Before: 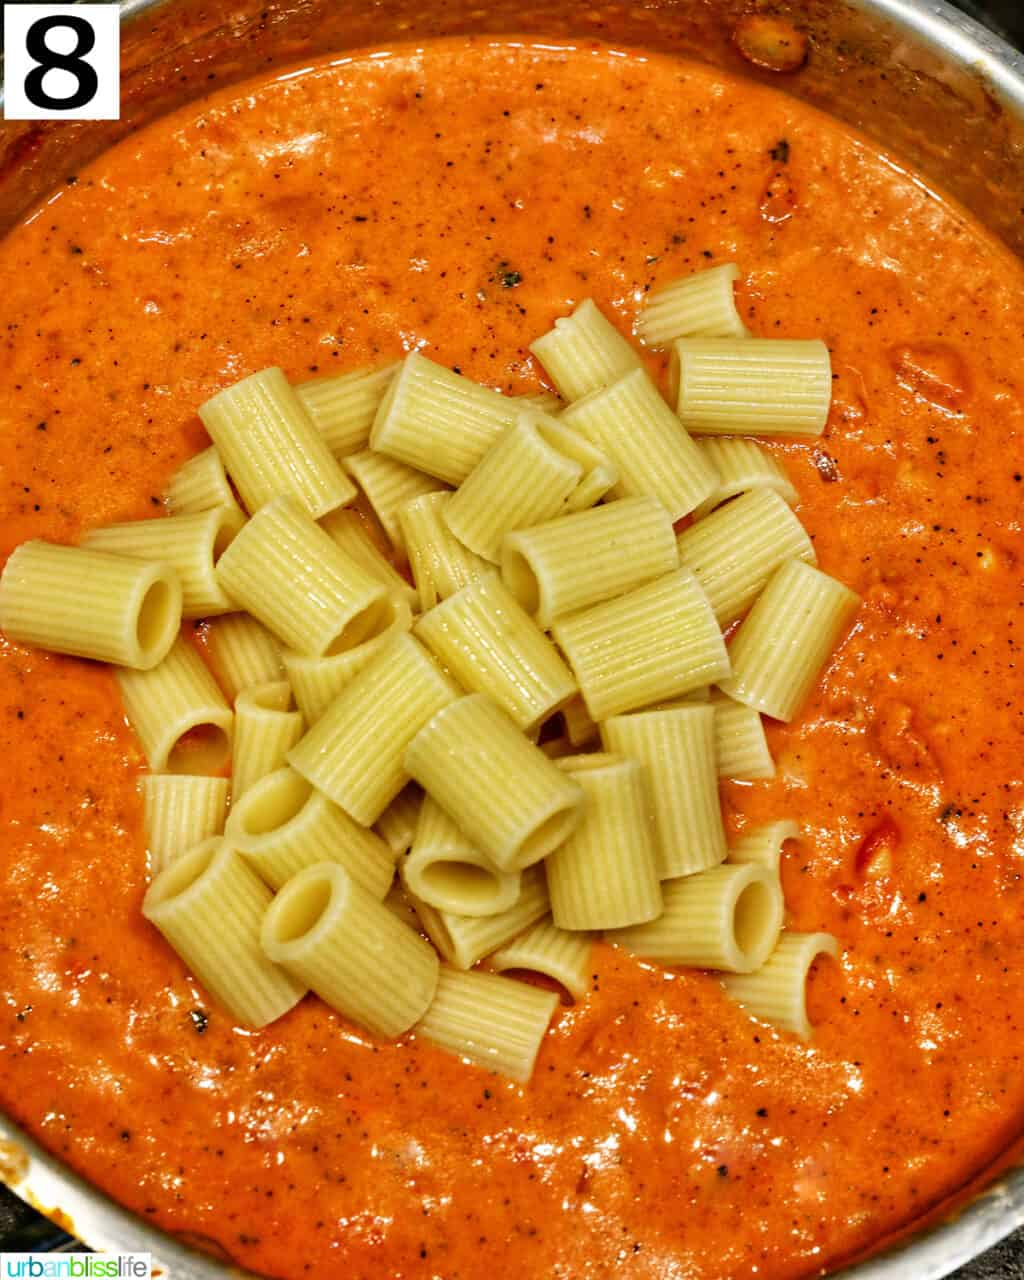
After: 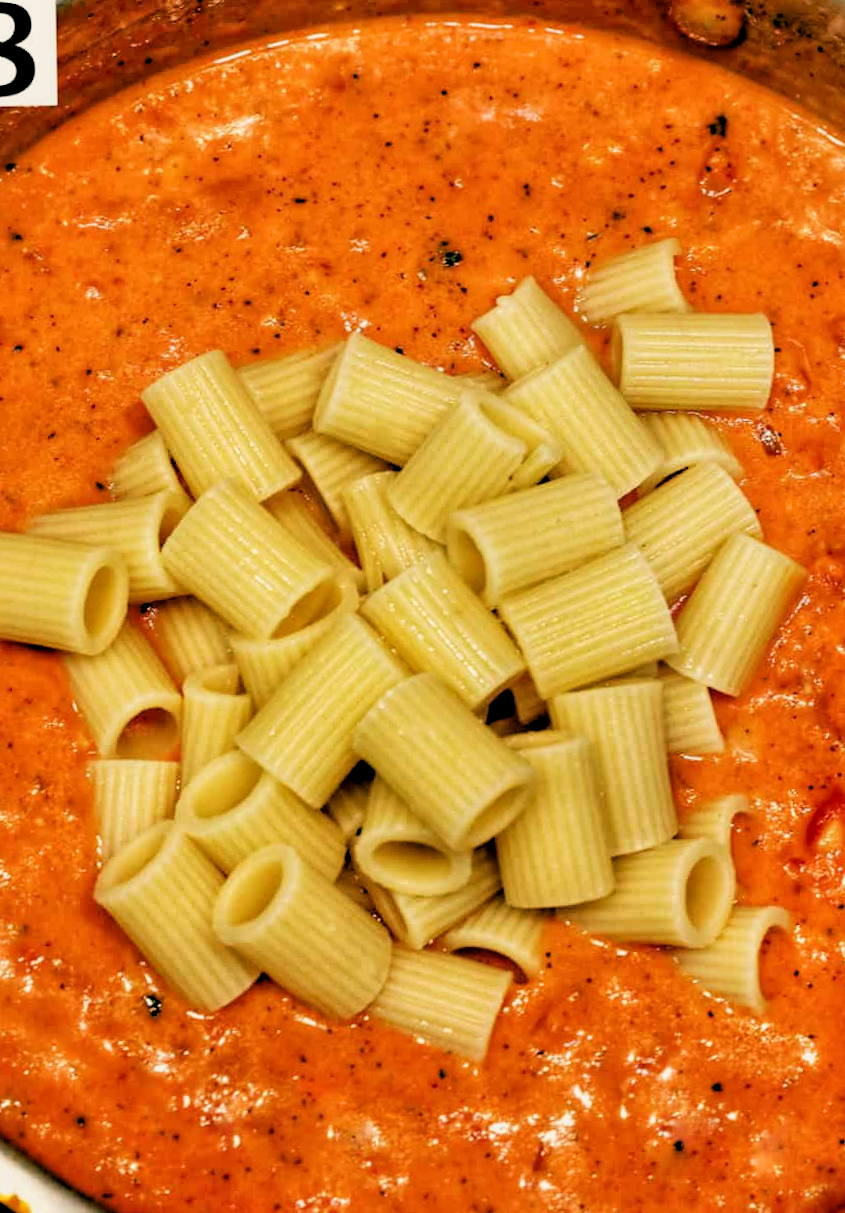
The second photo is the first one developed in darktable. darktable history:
white balance: red 1.042, blue 1.17
local contrast: highlights 100%, shadows 100%, detail 120%, midtone range 0.2
color balance: mode lift, gamma, gain (sRGB), lift [1, 0.69, 1, 1], gamma [1, 1.482, 1, 1], gain [1, 1, 1, 0.802]
filmic rgb: black relative exposure -3.92 EV, white relative exposure 3.14 EV, hardness 2.87
crop and rotate: angle 1°, left 4.281%, top 0.642%, right 11.383%, bottom 2.486%
